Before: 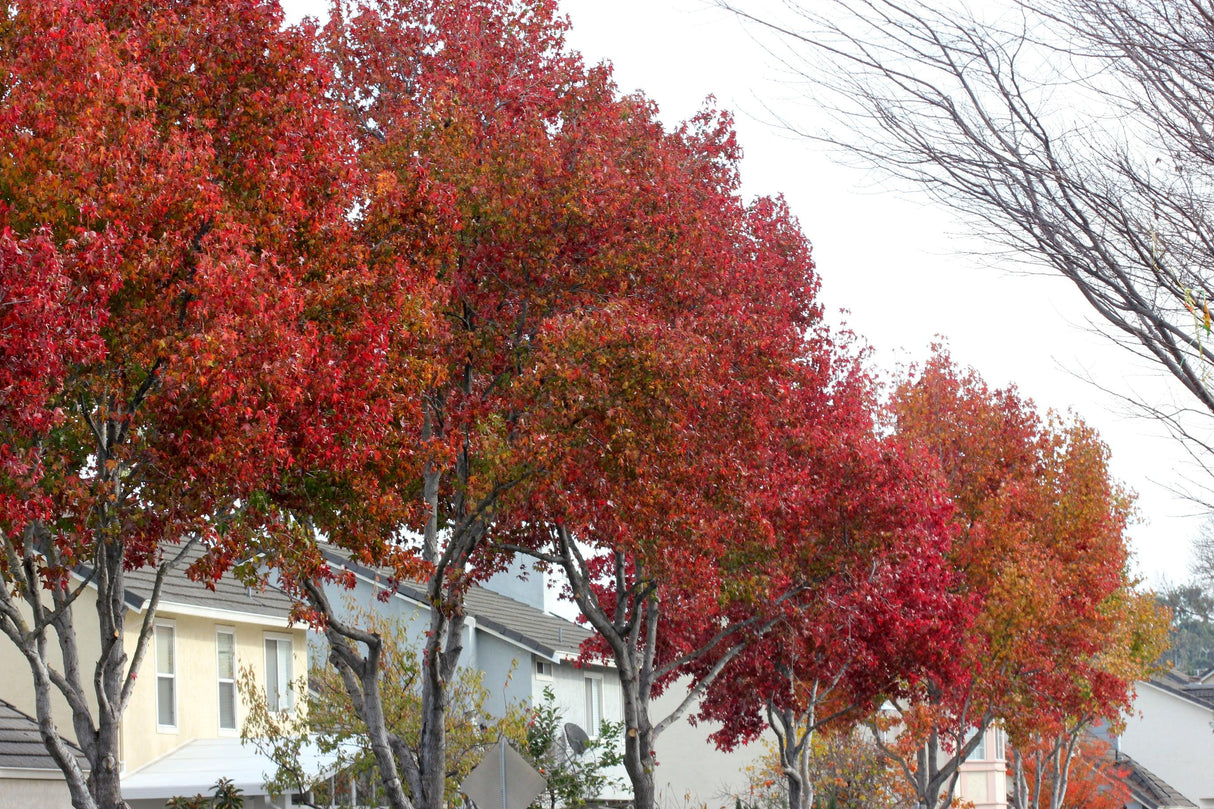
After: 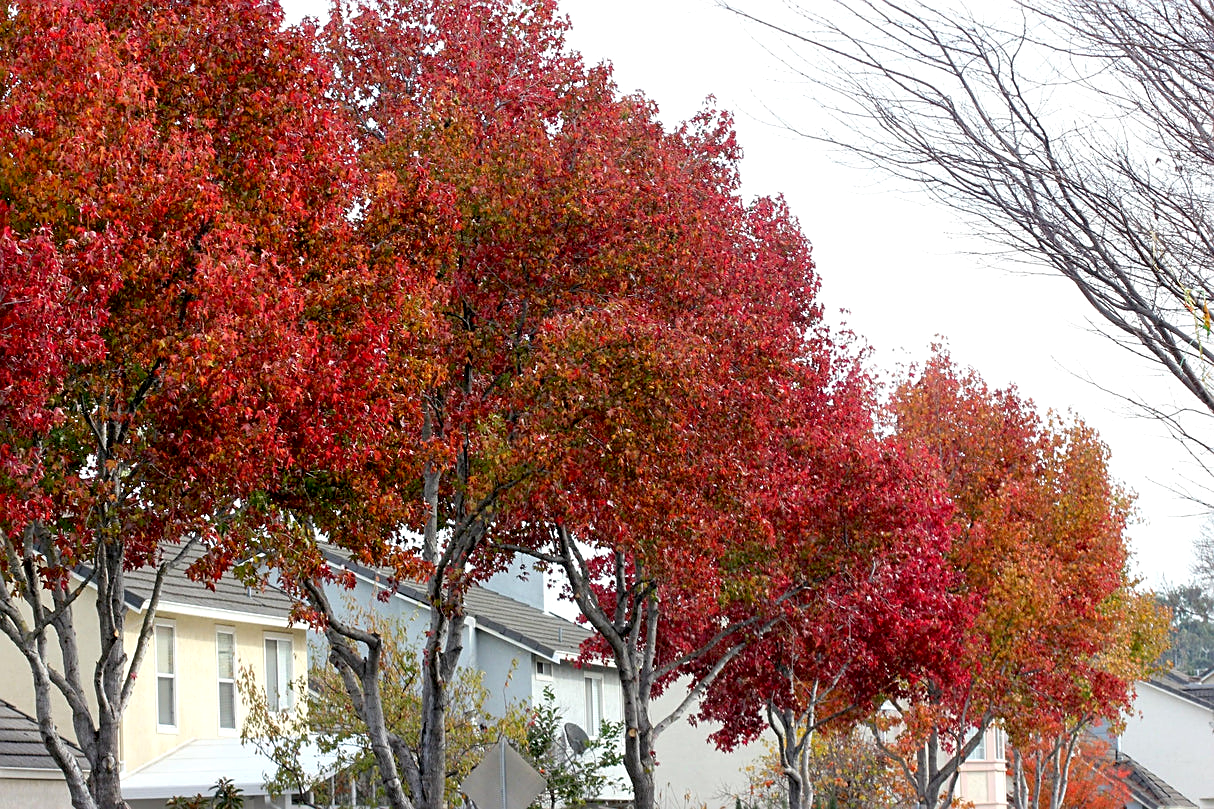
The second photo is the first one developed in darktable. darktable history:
exposure: black level correction 0.009, exposure 0.119 EV, compensate highlight preservation false
sharpen: on, module defaults
